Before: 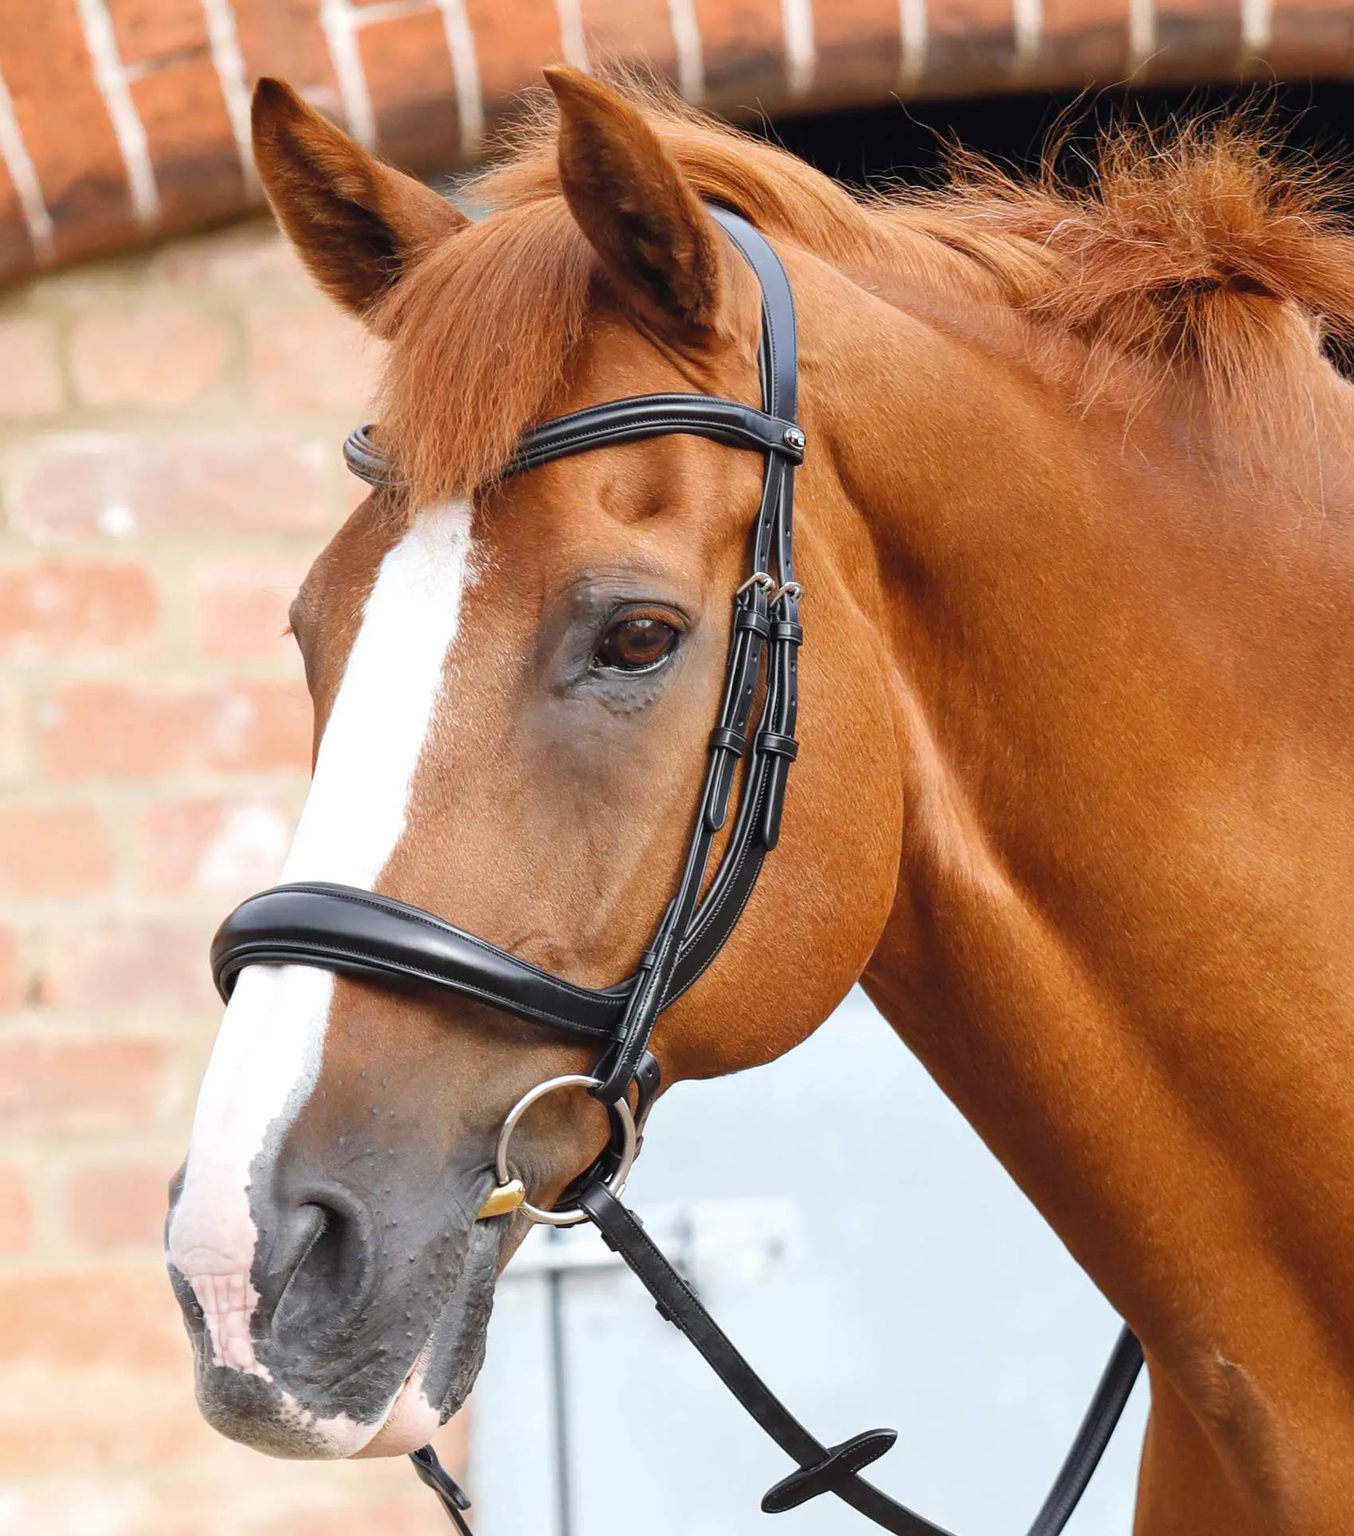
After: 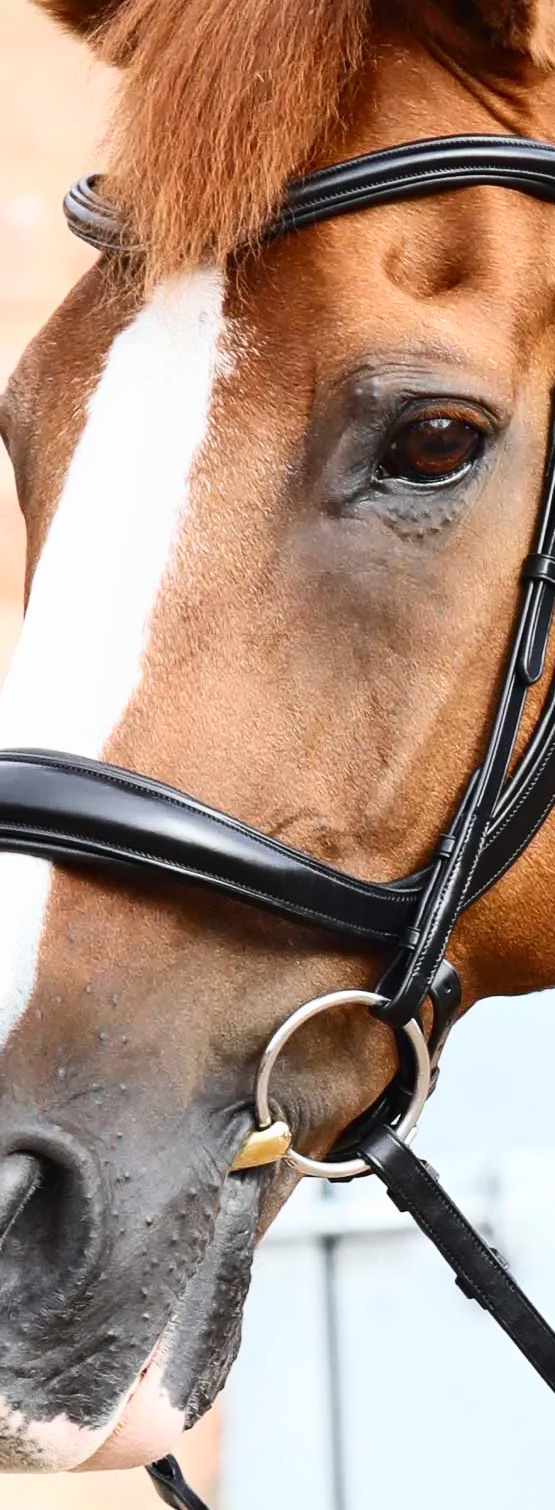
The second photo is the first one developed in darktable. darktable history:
local contrast: mode bilateral grid, contrast 100, coarseness 100, detail 89%, midtone range 0.2
contrast brightness saturation: contrast 0.293
crop and rotate: left 21.678%, top 18.636%, right 45.623%, bottom 3.005%
